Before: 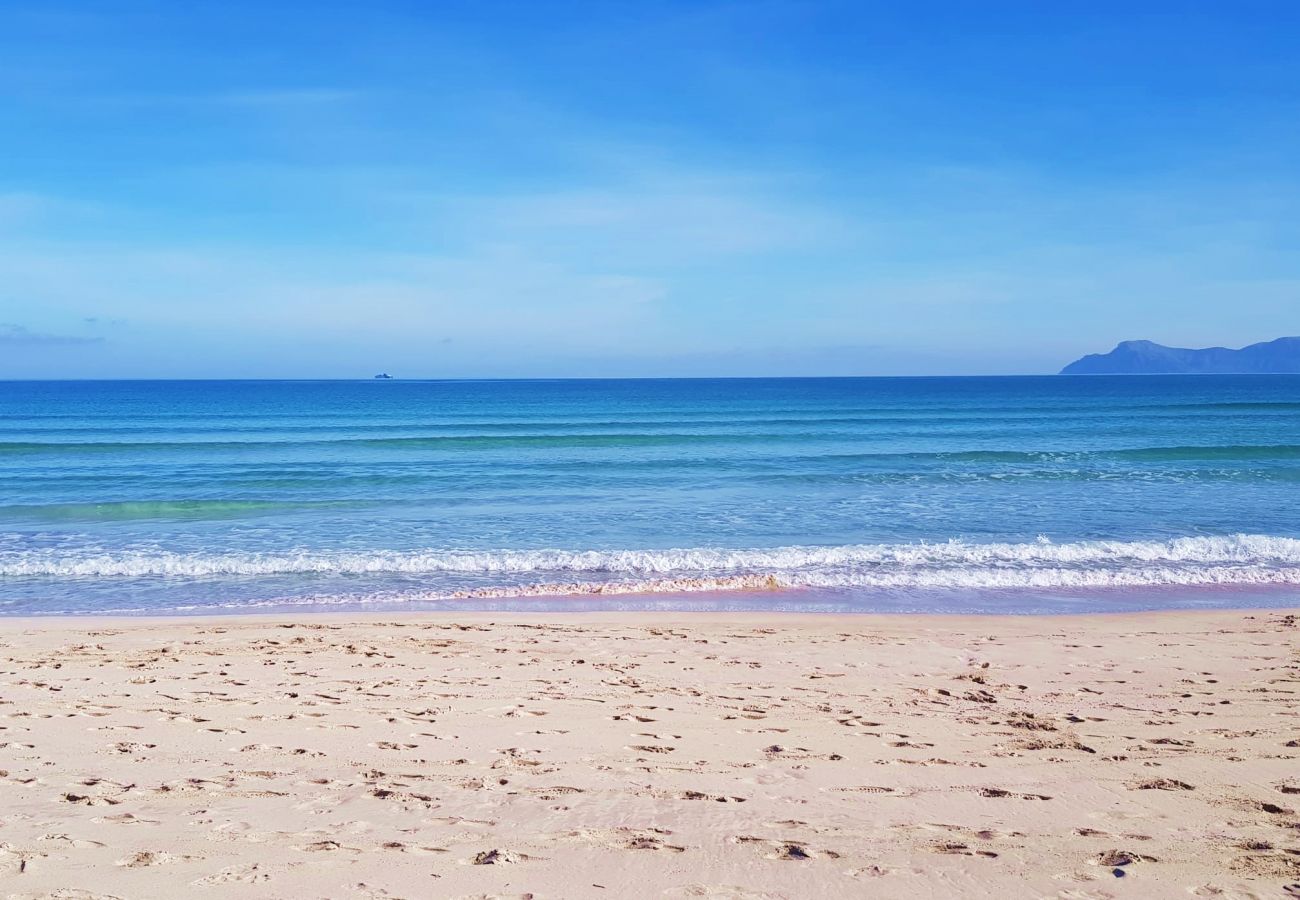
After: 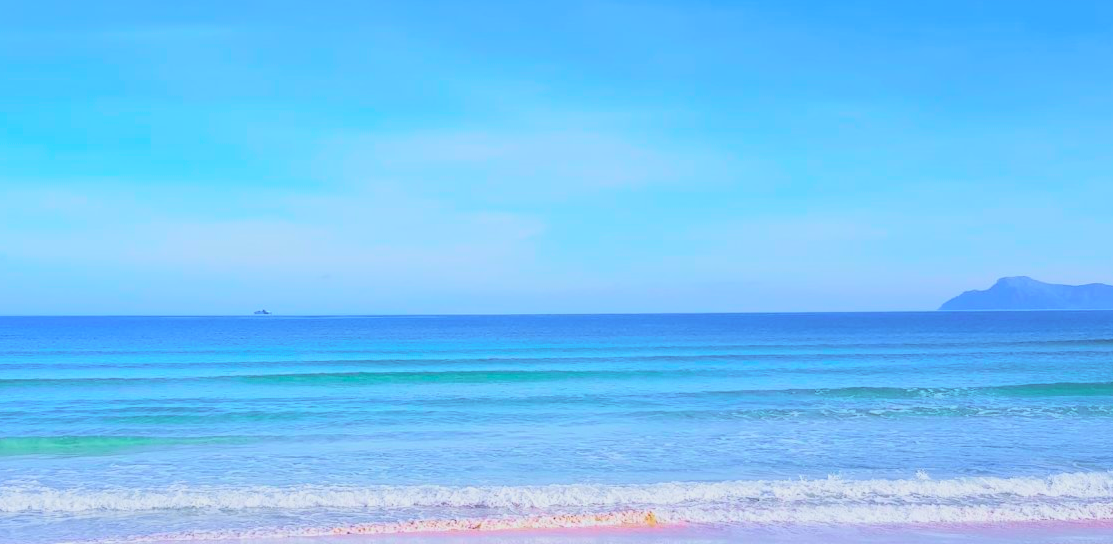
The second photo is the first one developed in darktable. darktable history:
white balance: red 0.988, blue 1.017
crop and rotate: left 9.345%, top 7.22%, right 4.982%, bottom 32.331%
tone curve: curves: ch0 [(0, 0.003) (0.113, 0.081) (0.207, 0.184) (0.515, 0.612) (0.712, 0.793) (0.984, 0.961)]; ch1 [(0, 0) (0.172, 0.123) (0.317, 0.272) (0.414, 0.382) (0.476, 0.479) (0.505, 0.498) (0.534, 0.534) (0.621, 0.65) (0.709, 0.764) (1, 1)]; ch2 [(0, 0) (0.411, 0.424) (0.505, 0.505) (0.521, 0.524) (0.537, 0.57) (0.65, 0.699) (1, 1)], color space Lab, independent channels, preserve colors none
exposure: black level correction -0.015, exposure -0.5 EV, compensate highlight preservation false
contrast brightness saturation: contrast 0.07, brightness 0.18, saturation 0.4
